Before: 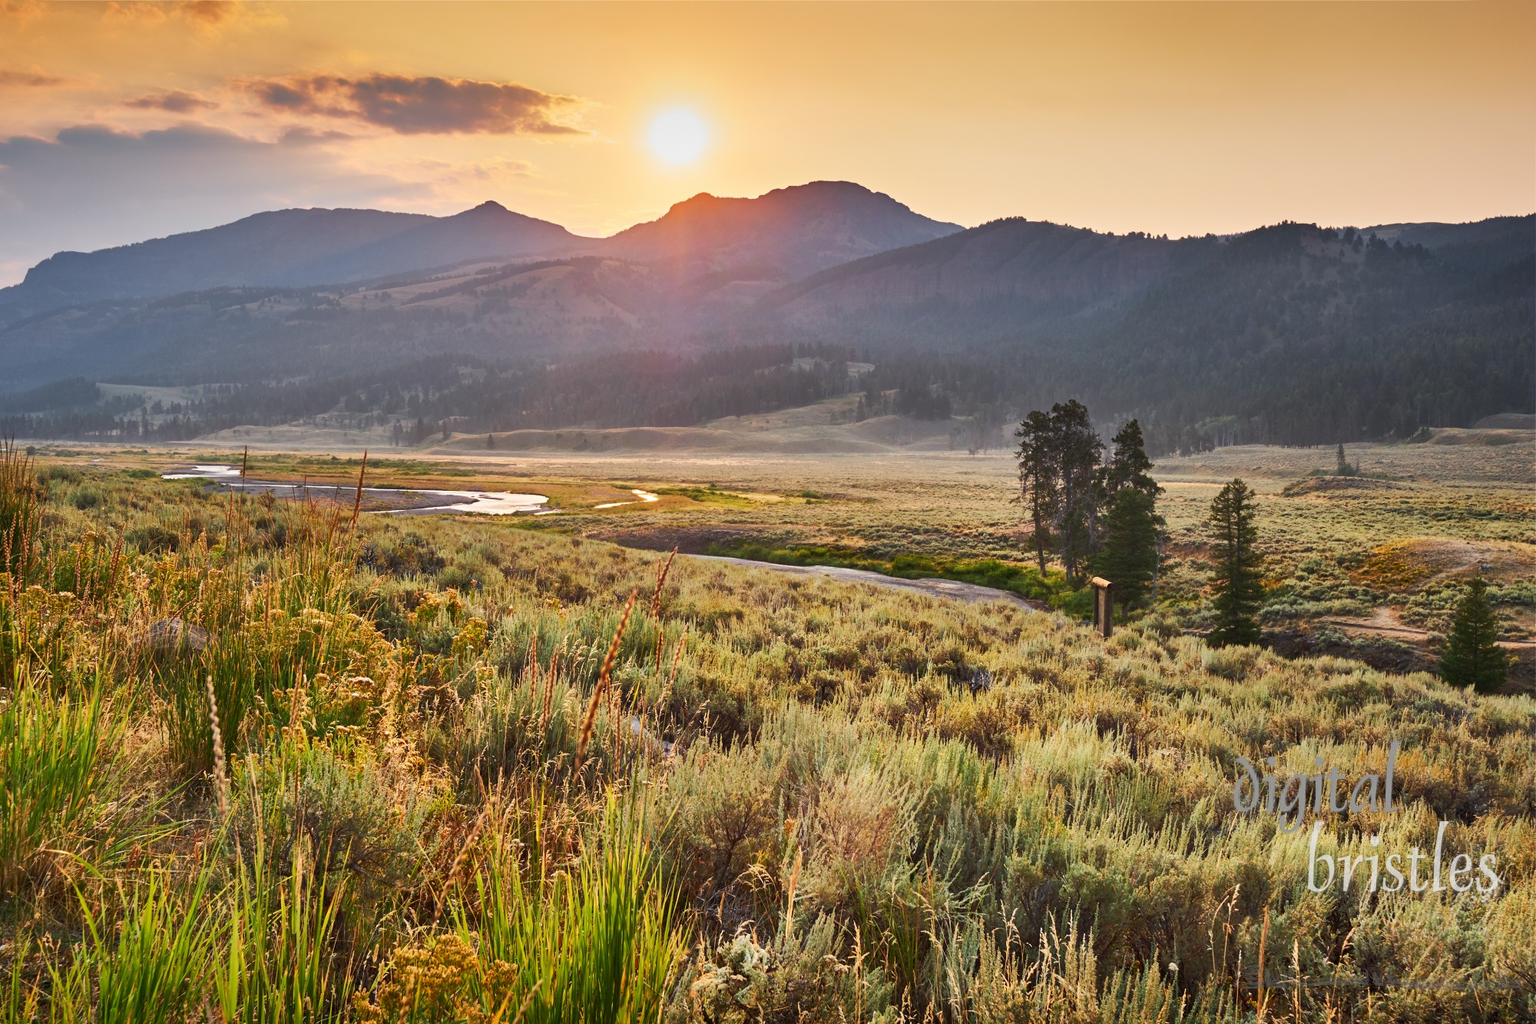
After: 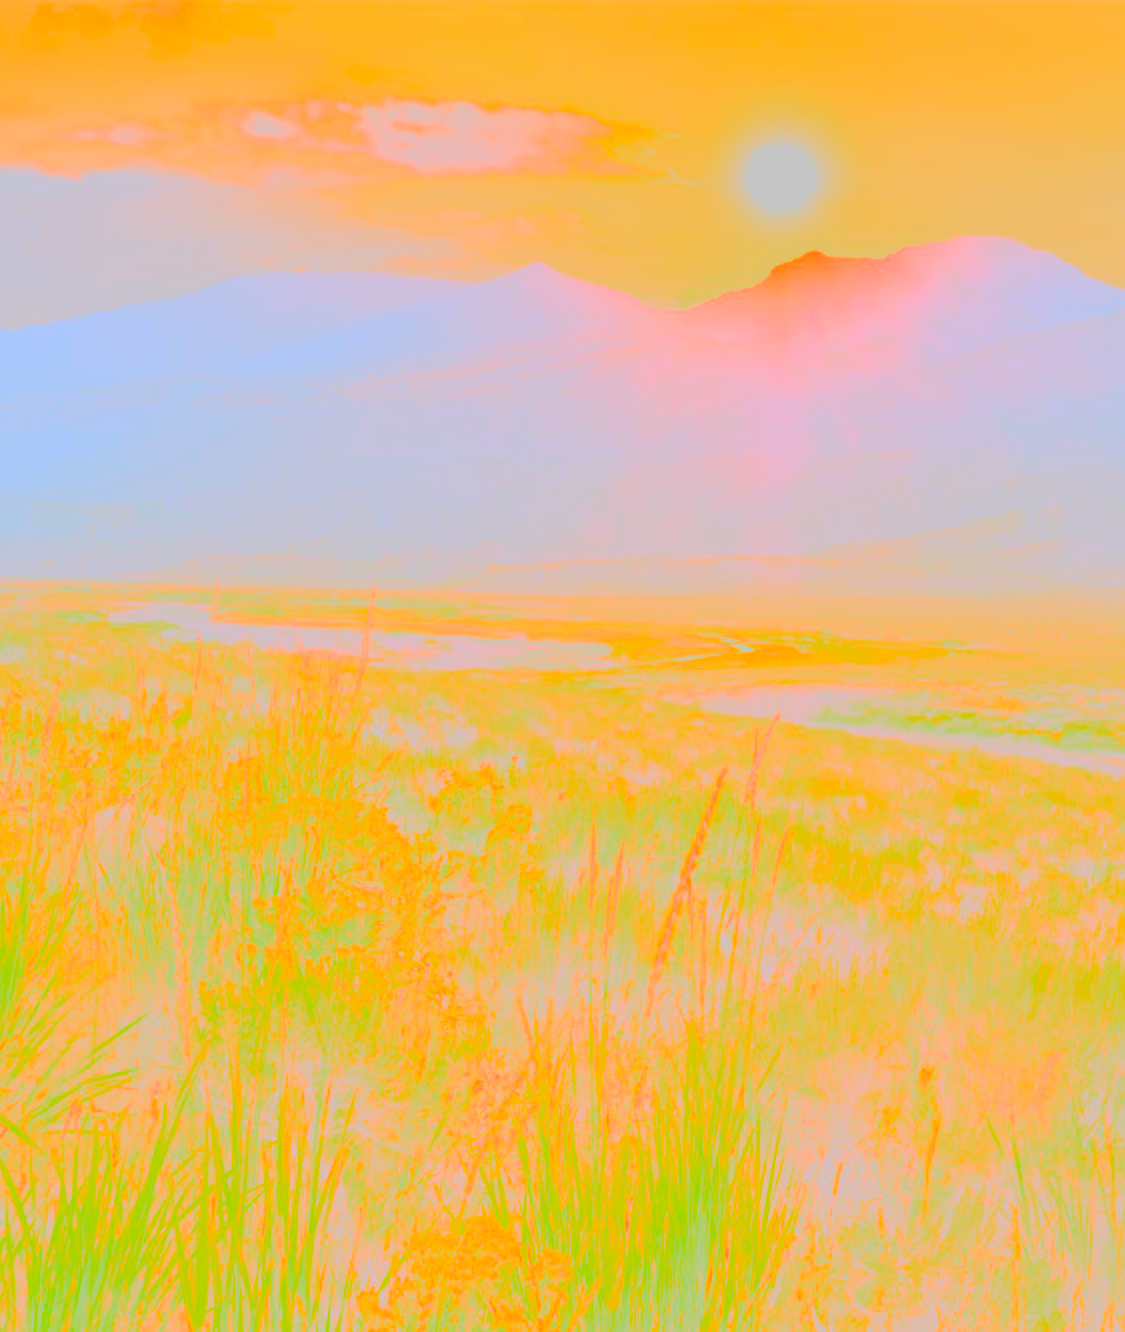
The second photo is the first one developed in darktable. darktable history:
contrast brightness saturation: contrast -0.99, brightness -0.17, saturation 0.75
bloom: size 70%, threshold 25%, strength 70%
crop: left 5.114%, right 38.589%
levels: levels [0, 0.492, 0.984]
